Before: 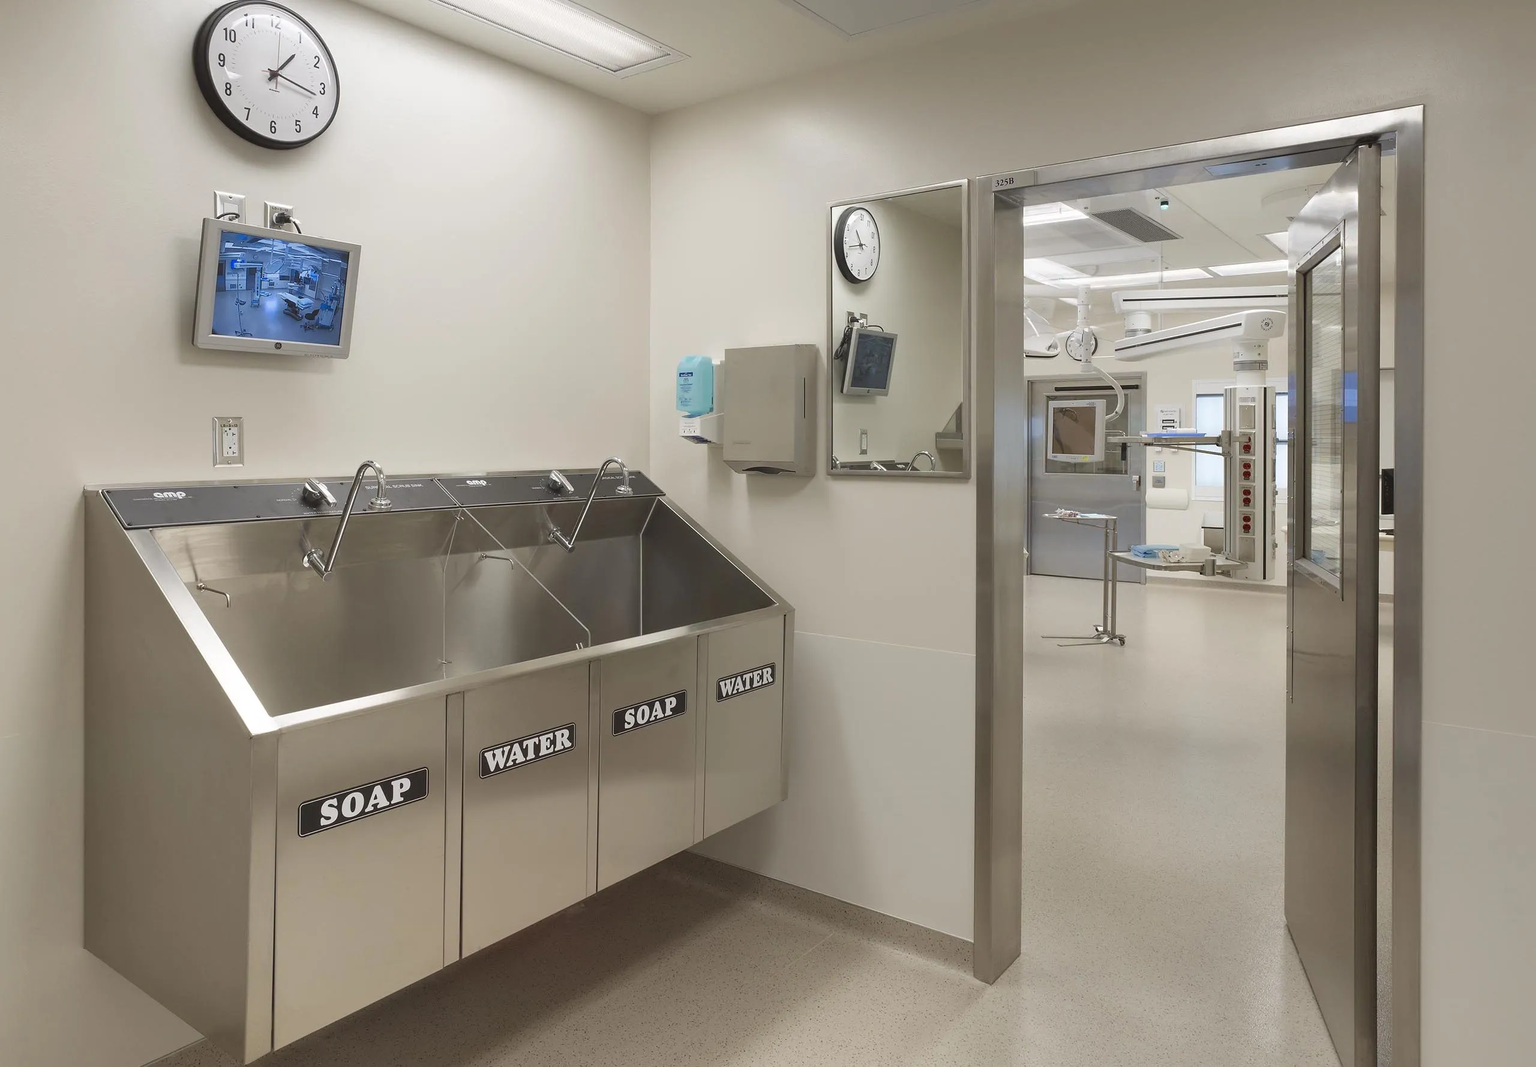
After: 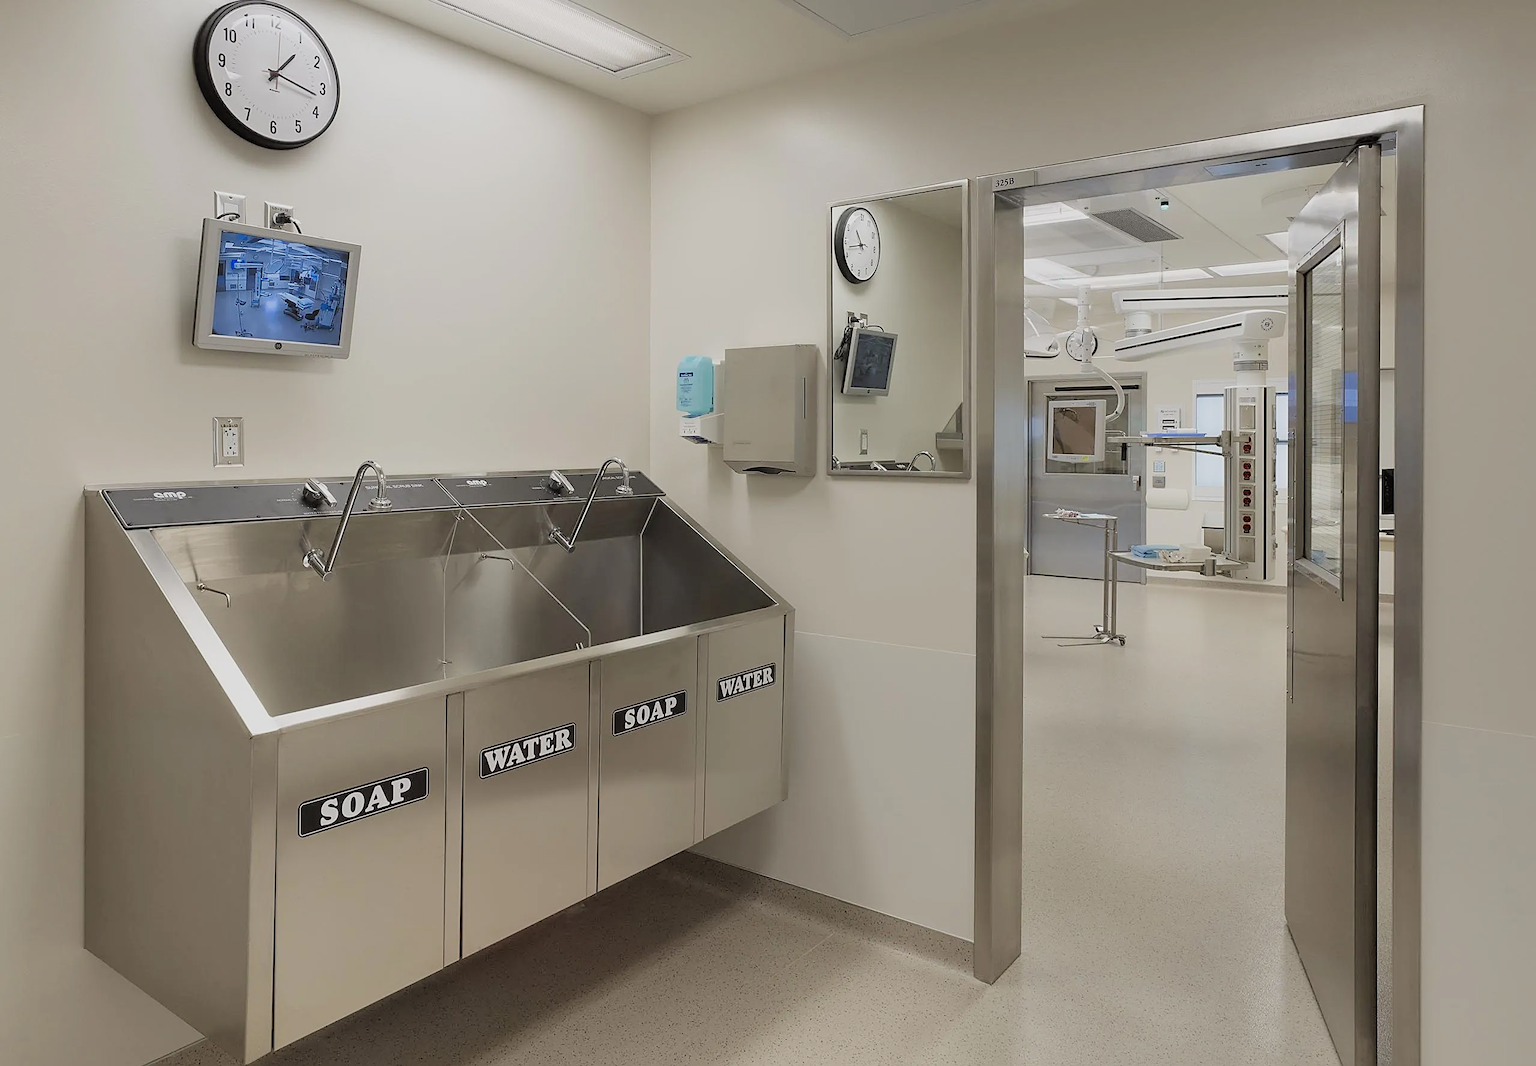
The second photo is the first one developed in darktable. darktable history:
filmic rgb: black relative exposure -7.87 EV, white relative exposure 4.1 EV, hardness 4.05, latitude 51.68%, contrast 1.007, shadows ↔ highlights balance 5.25%, add noise in highlights 0.002, color science v3 (2019), use custom middle-gray values true, contrast in highlights soft
sharpen: on, module defaults
